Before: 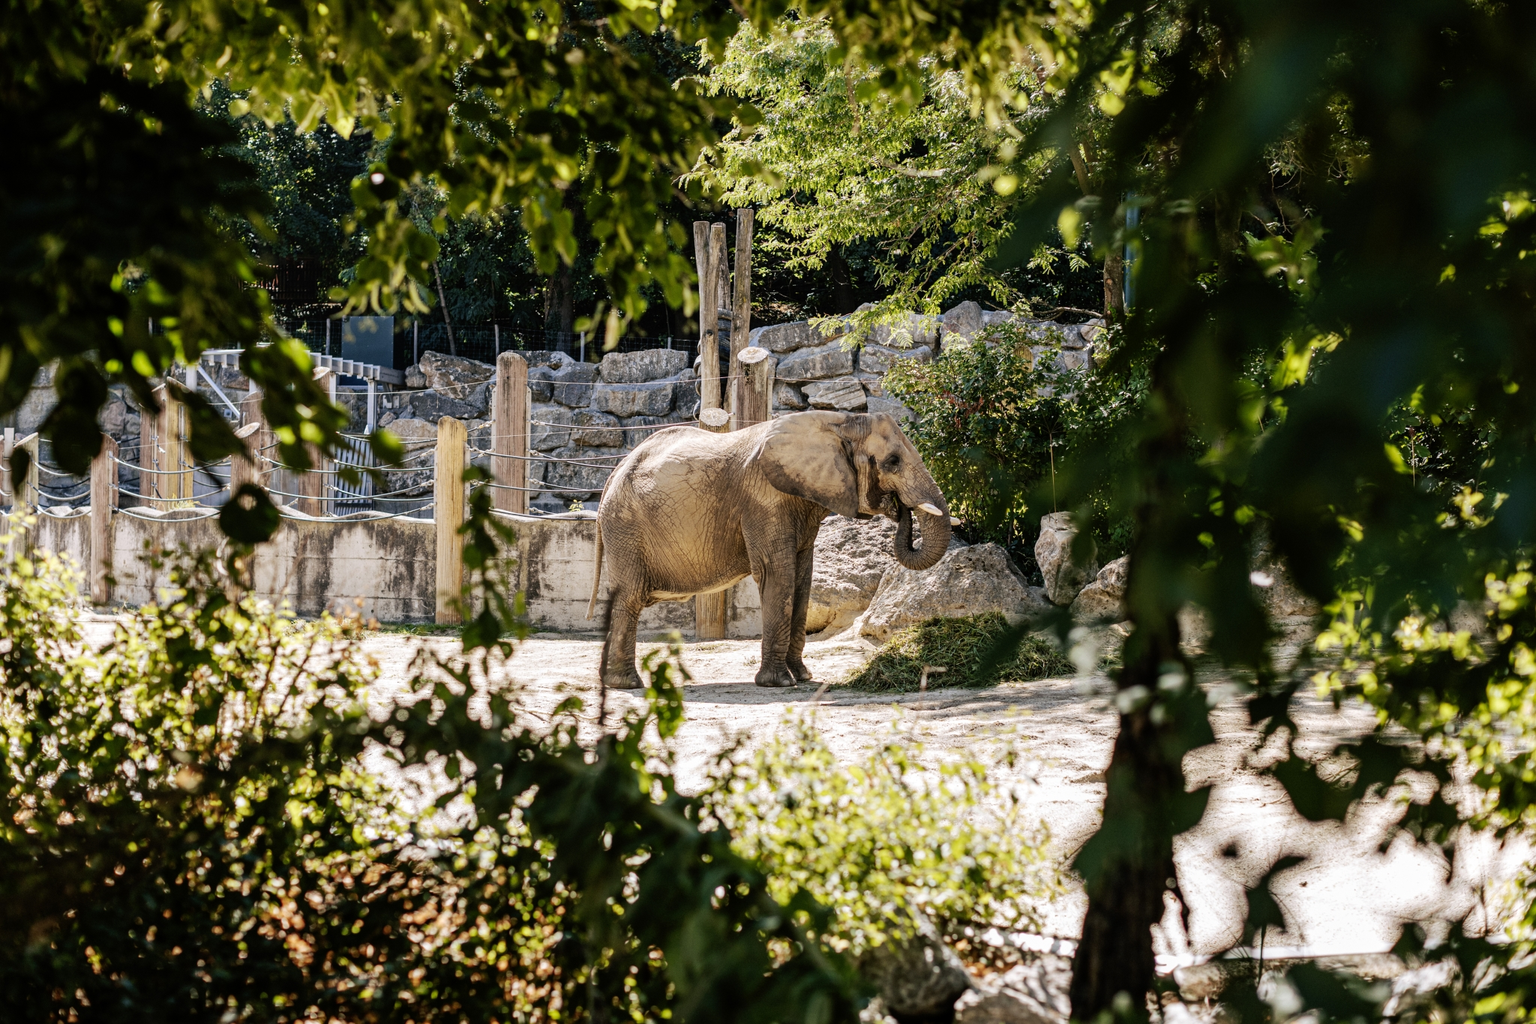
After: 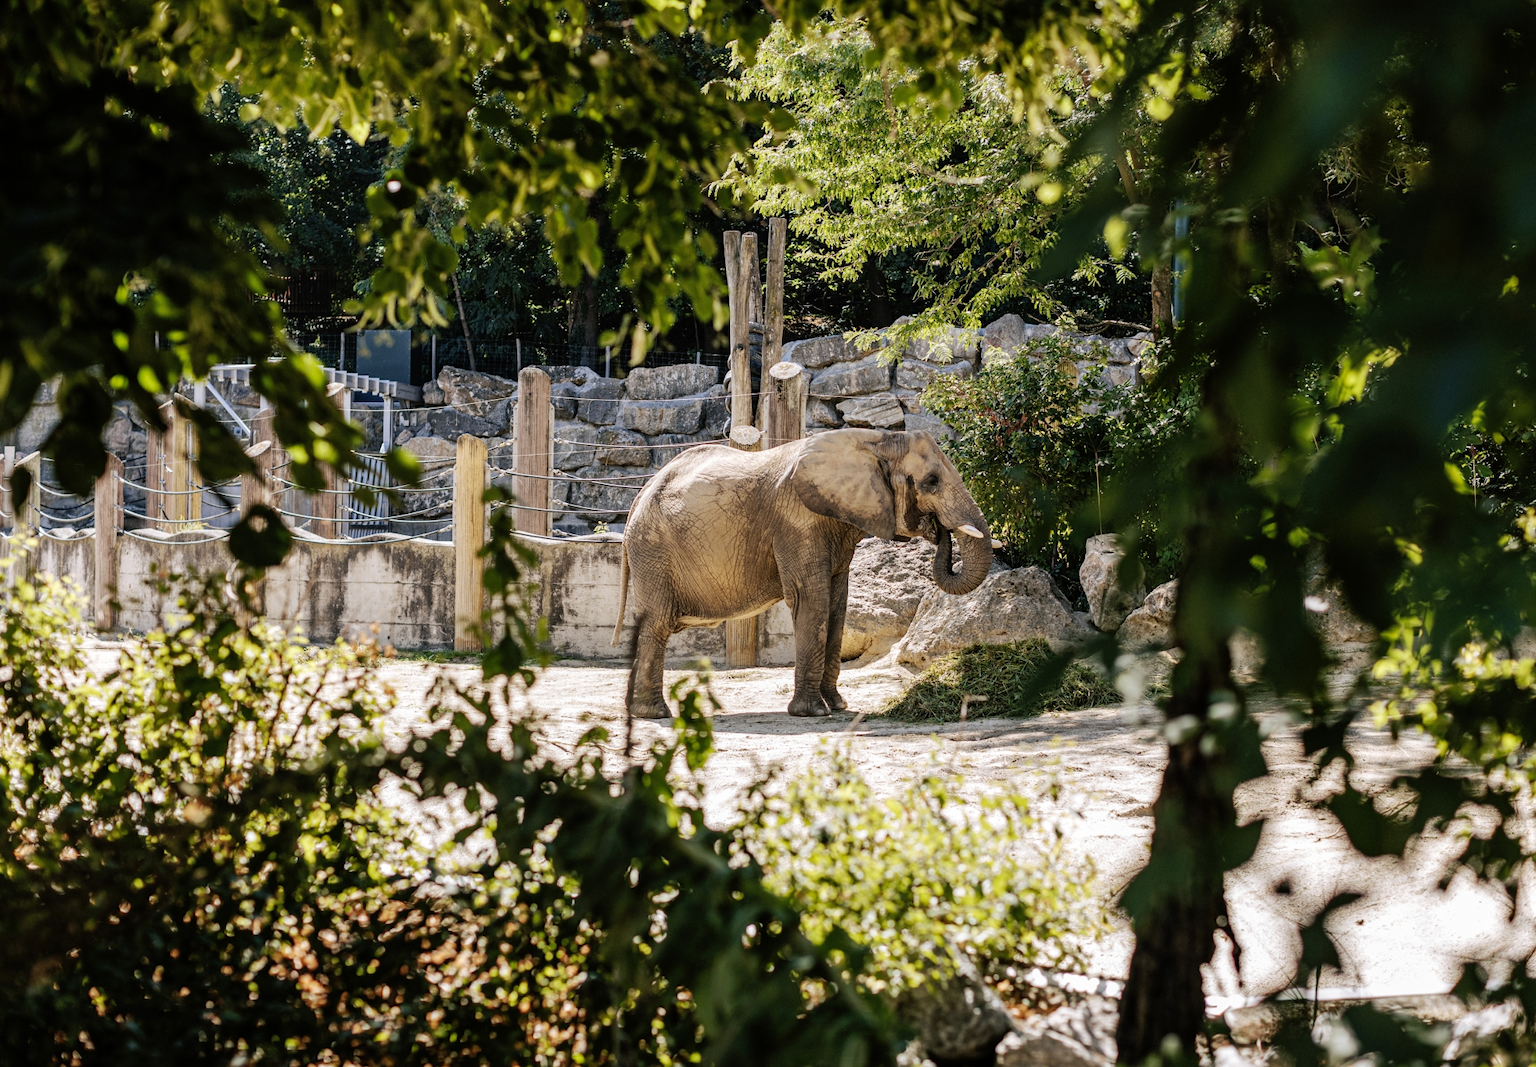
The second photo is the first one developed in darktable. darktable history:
crop: right 4.126%, bottom 0.031%
shadows and highlights: radius 125.46, shadows 21.19, highlights -21.19, low approximation 0.01
